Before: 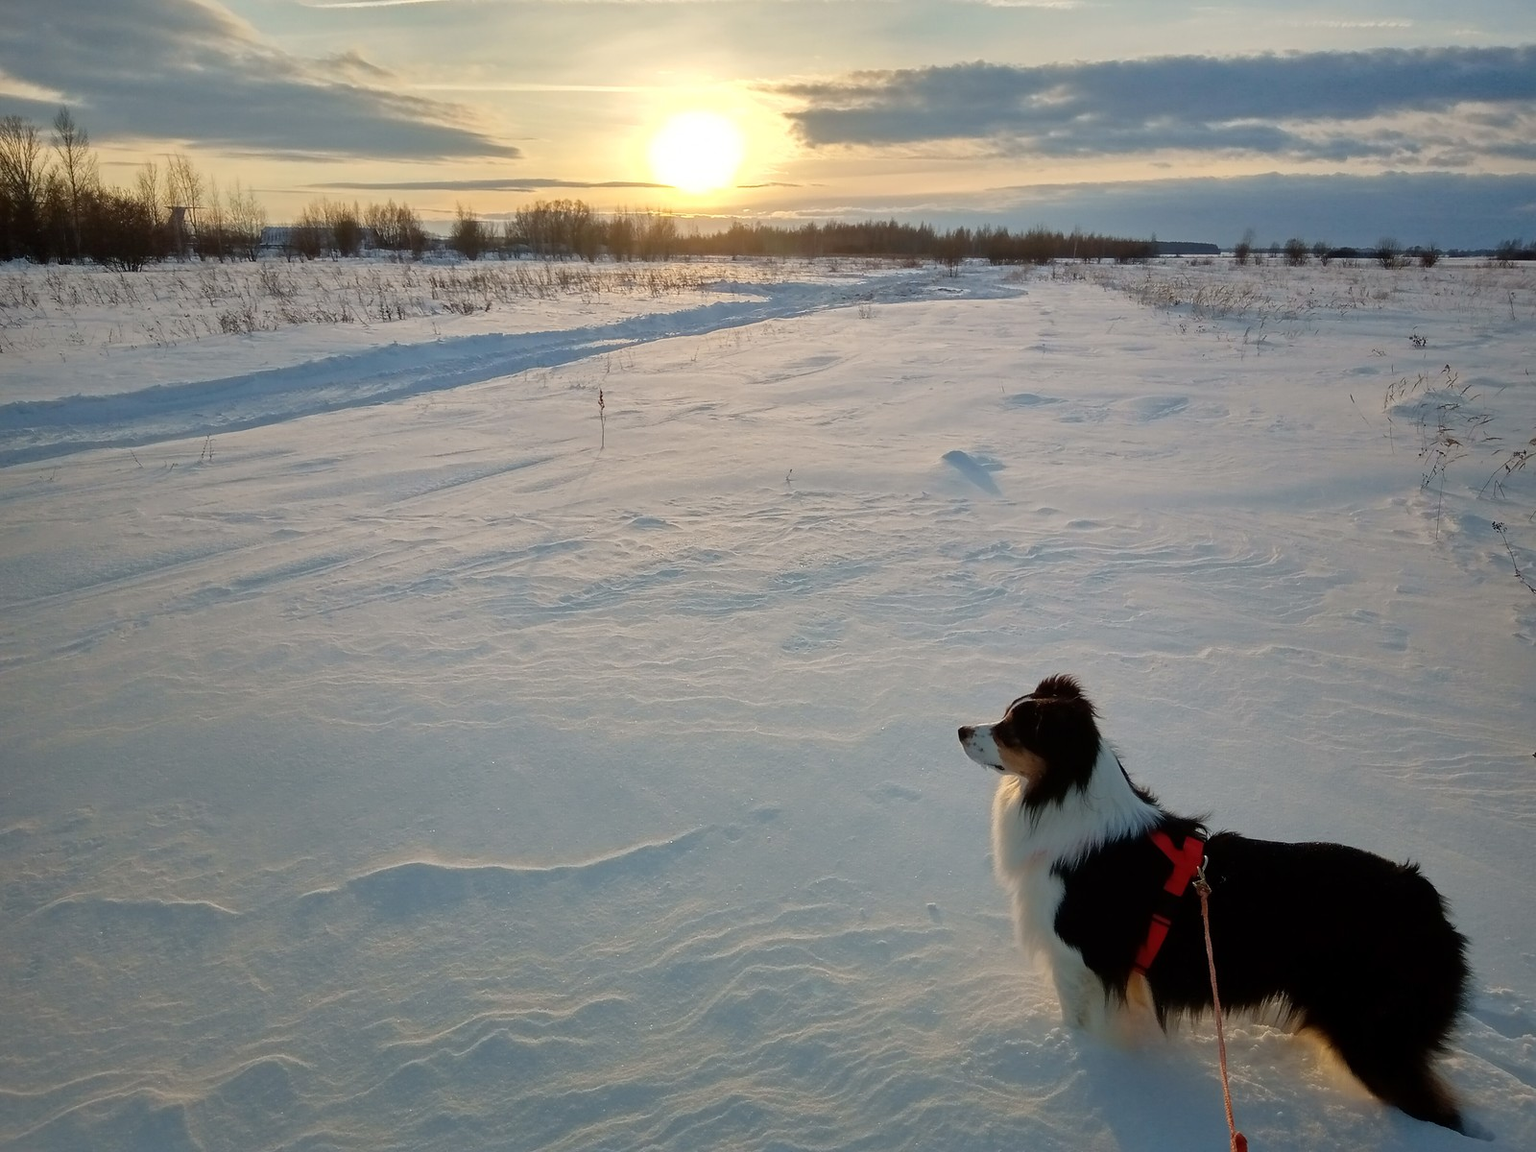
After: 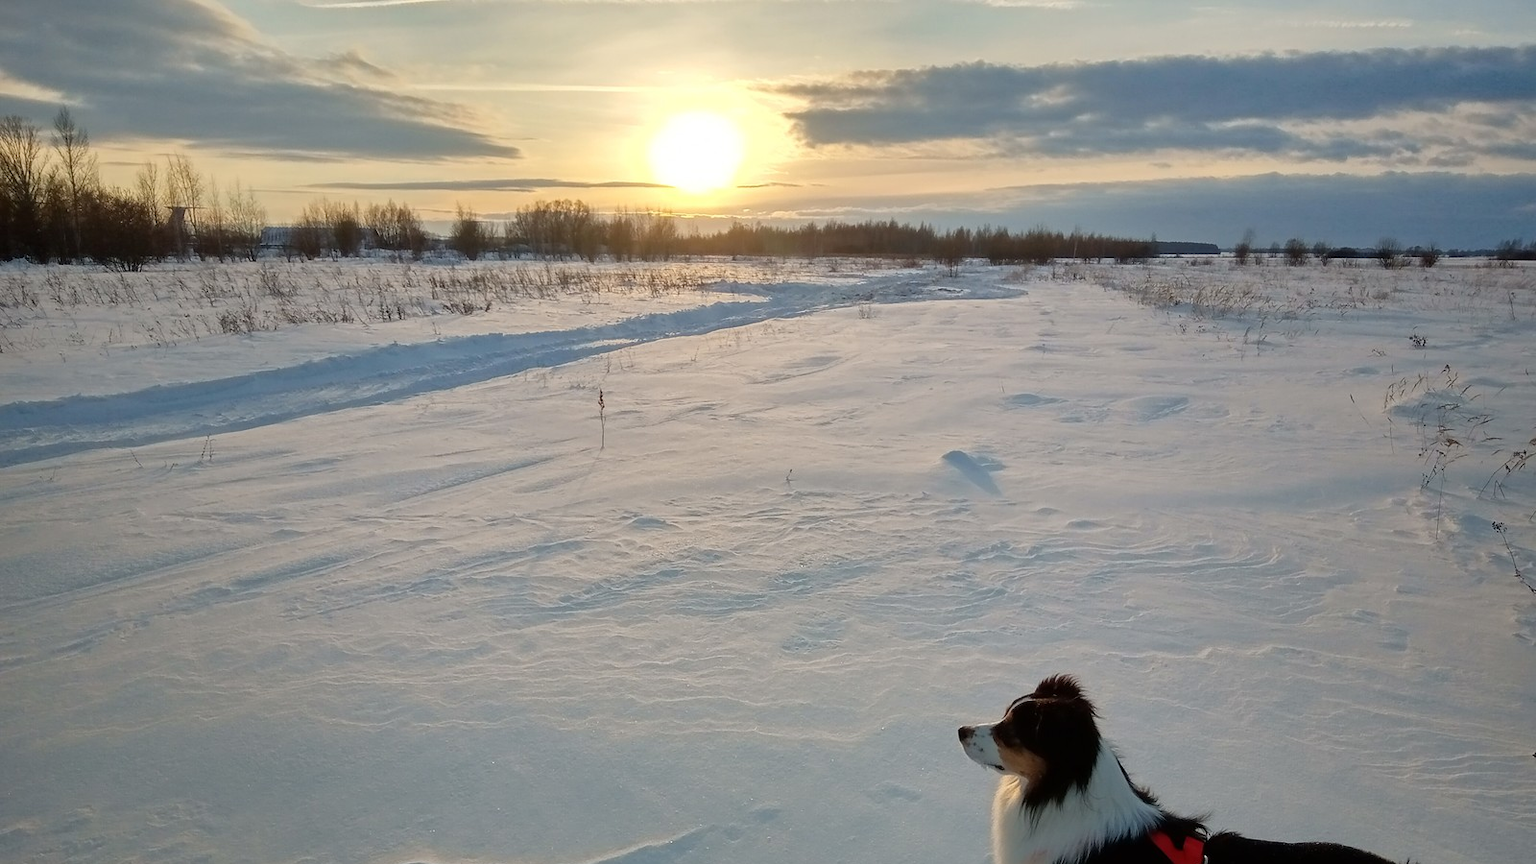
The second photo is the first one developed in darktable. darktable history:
crop: bottom 24.994%
